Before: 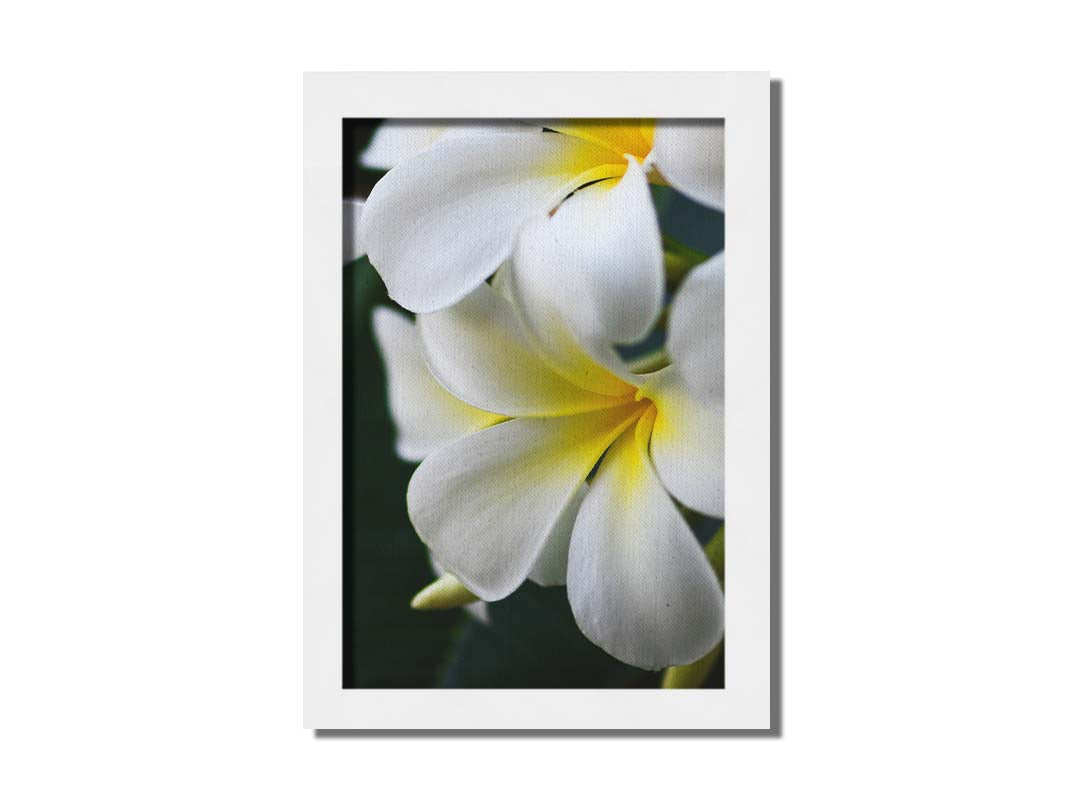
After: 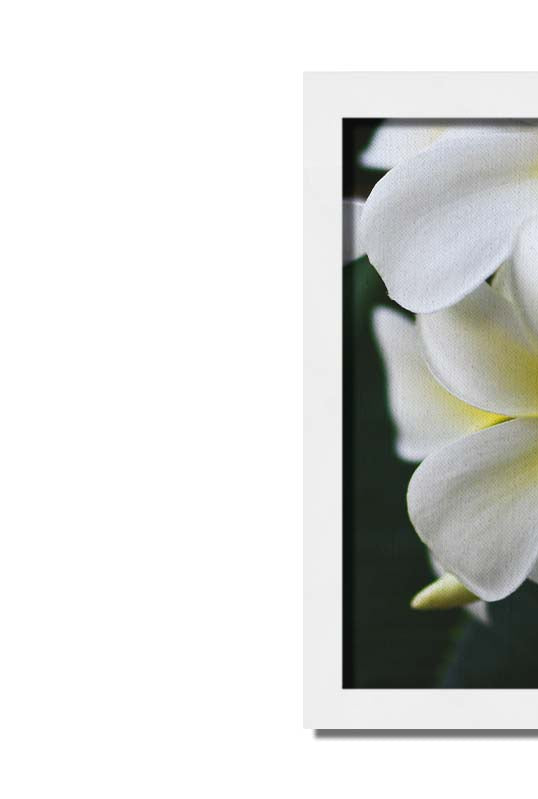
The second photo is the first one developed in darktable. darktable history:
crop and rotate: left 0.062%, top 0%, right 49.495%
